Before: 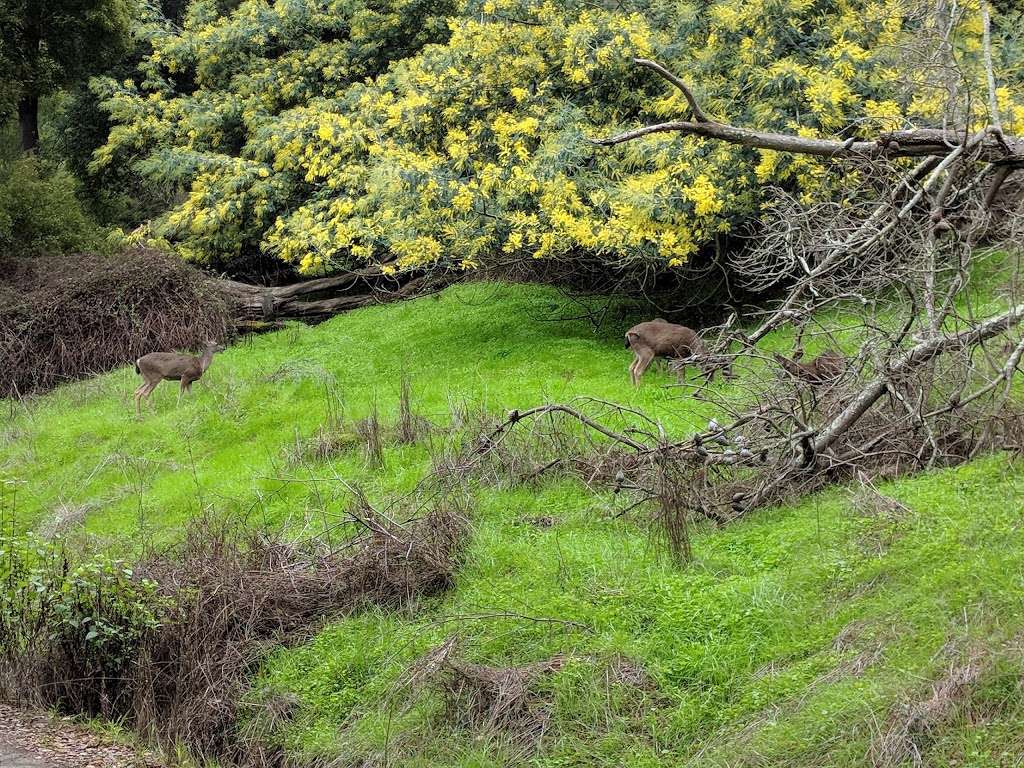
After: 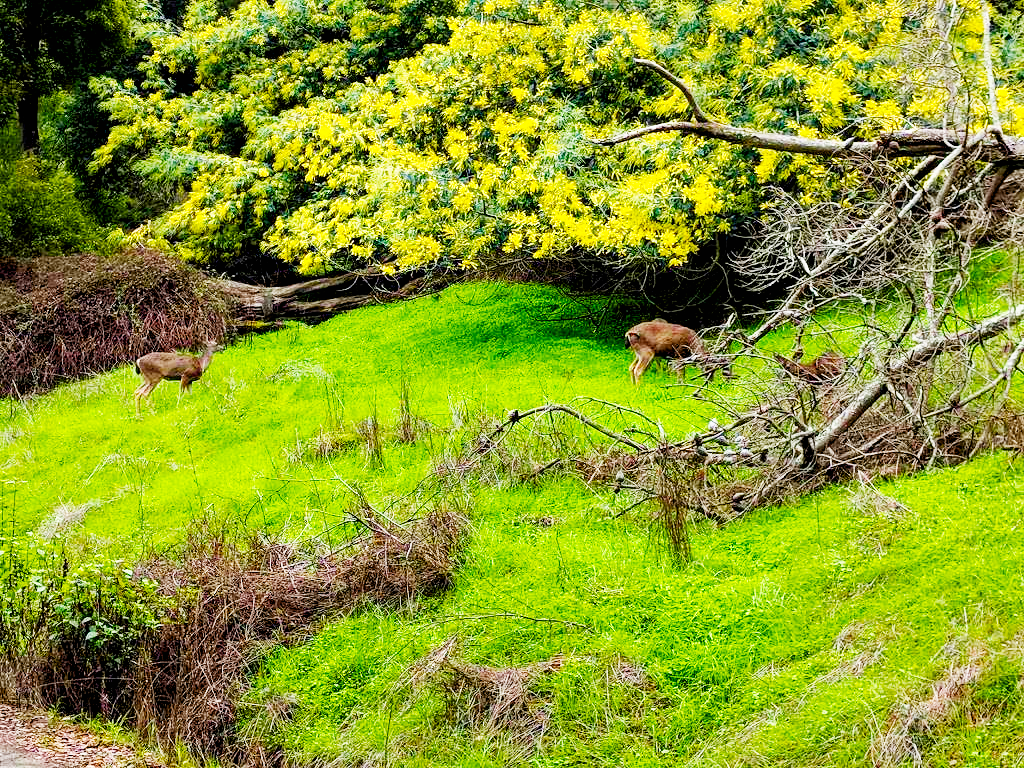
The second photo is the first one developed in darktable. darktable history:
base curve: curves: ch0 [(0, 0) (0.007, 0.004) (0.027, 0.03) (0.046, 0.07) (0.207, 0.54) (0.442, 0.872) (0.673, 0.972) (1, 1)], preserve colors none
tone equalizer: -8 EV 0.212 EV, -7 EV 0.436 EV, -6 EV 0.397 EV, -5 EV 0.277 EV, -3 EV -0.284 EV, -2 EV -0.391 EV, -1 EV -0.44 EV, +0 EV -0.23 EV
exposure: black level correction 0.01, exposure 0.009 EV, compensate exposure bias true, compensate highlight preservation false
color balance rgb: perceptual saturation grading › global saturation 20%, perceptual saturation grading › highlights 3.61%, perceptual saturation grading › shadows 49.35%, global vibrance 20%
